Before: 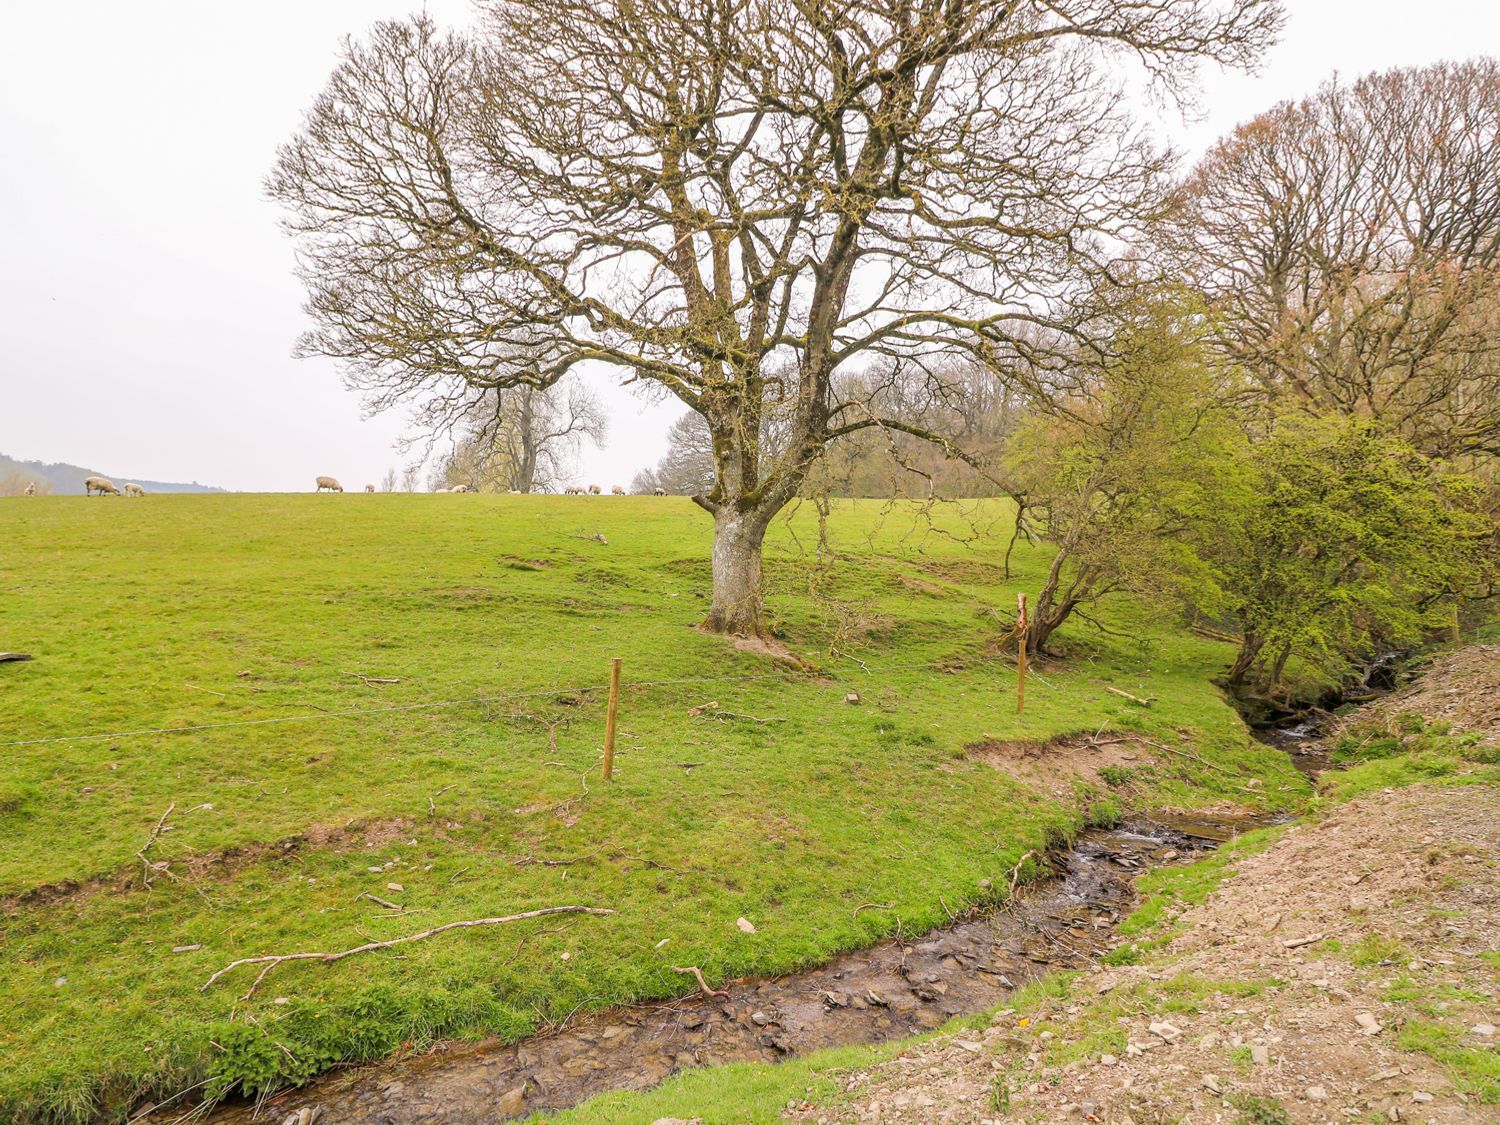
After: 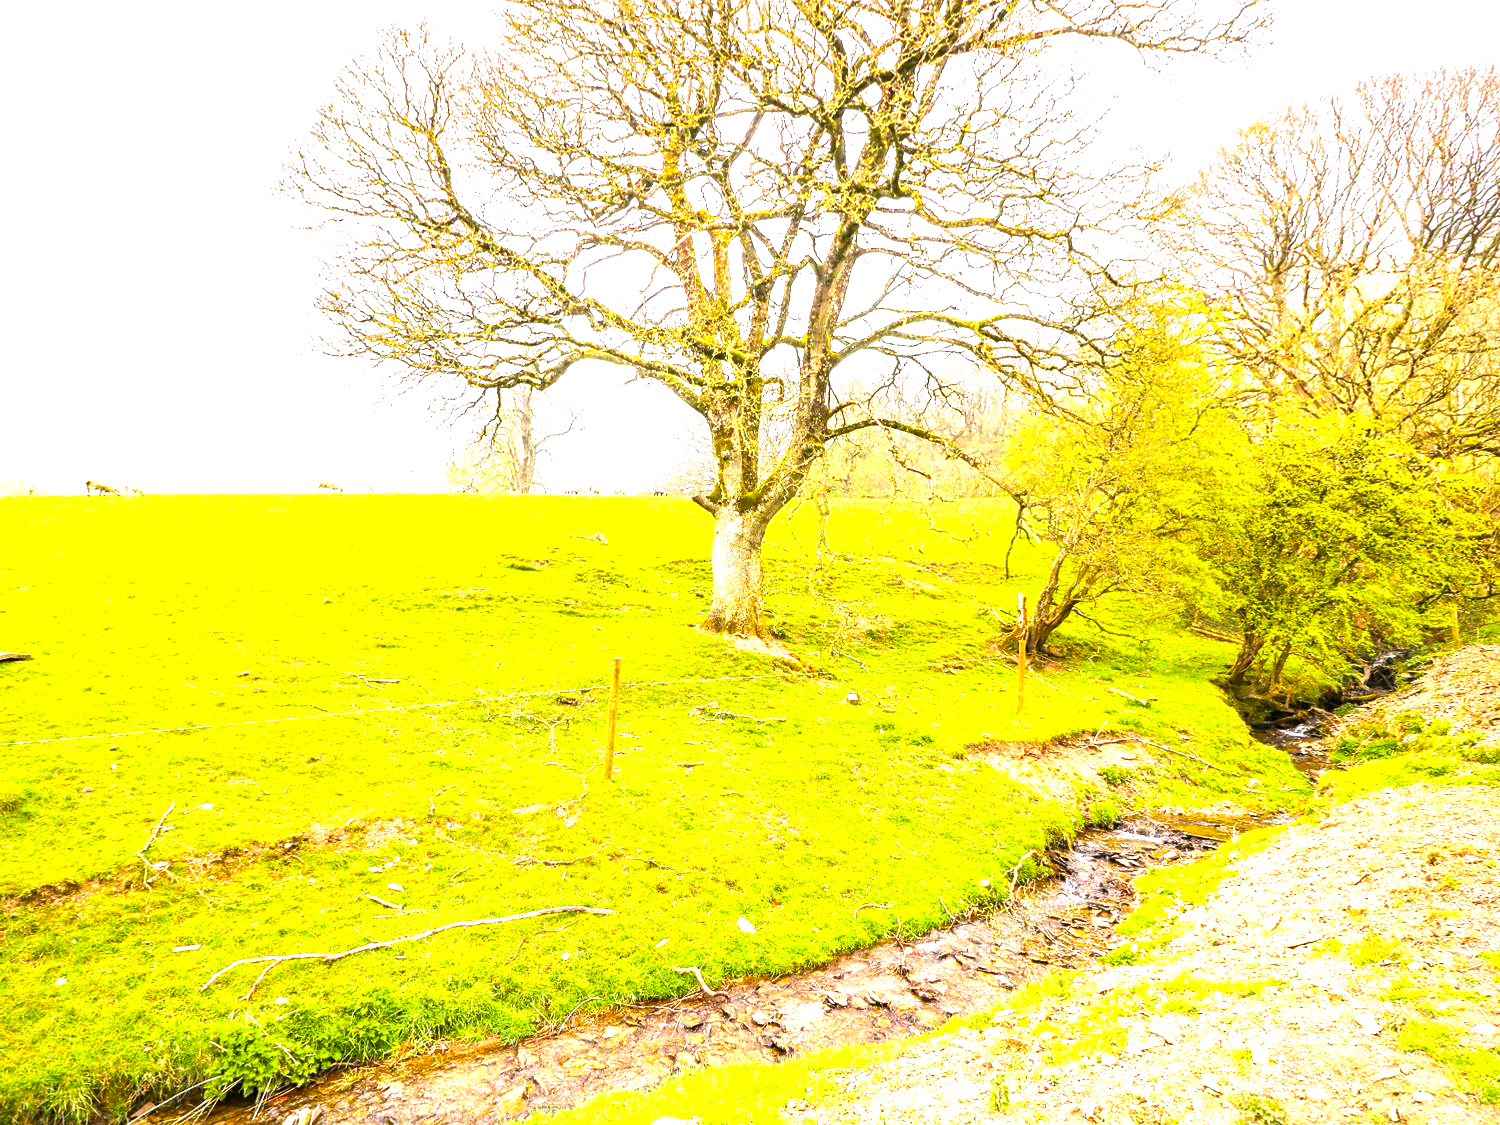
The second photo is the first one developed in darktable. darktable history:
exposure: black level correction 0, exposure 0.499 EV, compensate highlight preservation false
vignetting: fall-off start 91.67%, saturation 0.033
color balance rgb: power › hue 324.77°, perceptual saturation grading › global saturation 34.98%, perceptual saturation grading › highlights -29.795%, perceptual saturation grading › shadows 35.095%, perceptual brilliance grading › global brilliance 30.353%, perceptual brilliance grading › highlights 11.858%, perceptual brilliance grading › mid-tones 23.311%, global vibrance 20%
